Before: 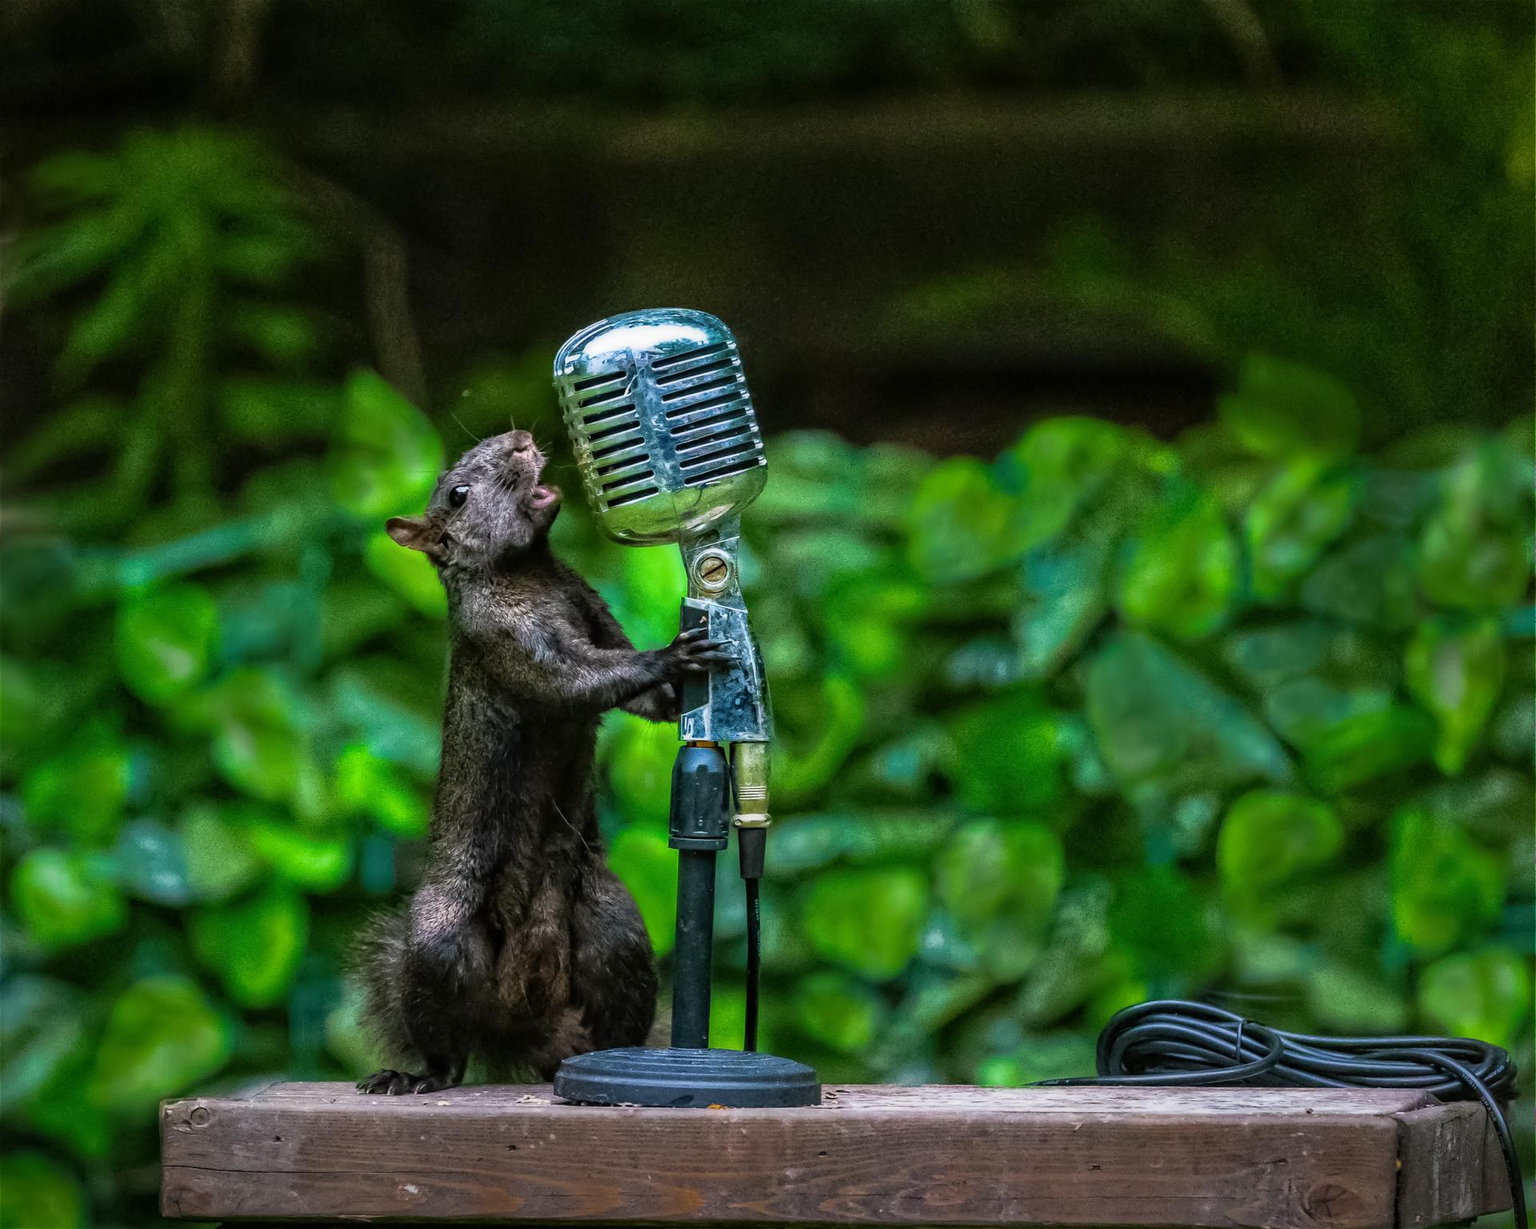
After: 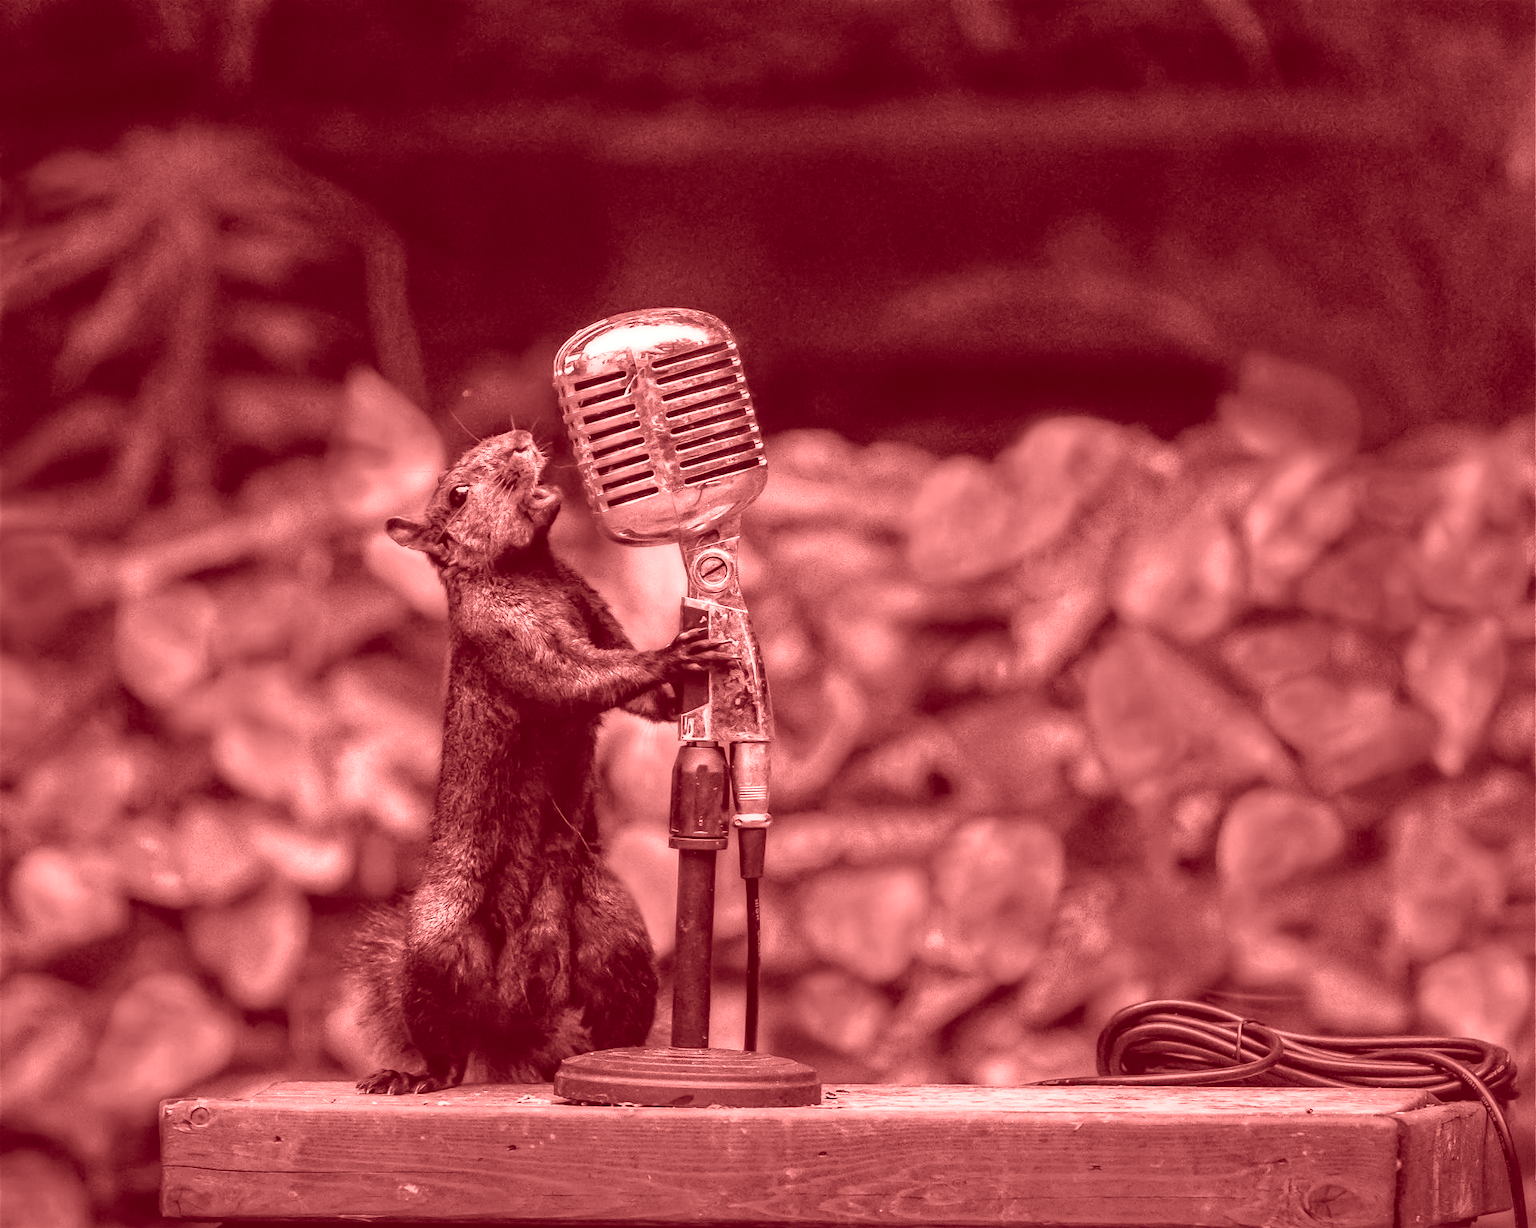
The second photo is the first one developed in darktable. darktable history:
exposure: compensate highlight preservation false
colorize: saturation 60%, source mix 100%
color balance: output saturation 110%
